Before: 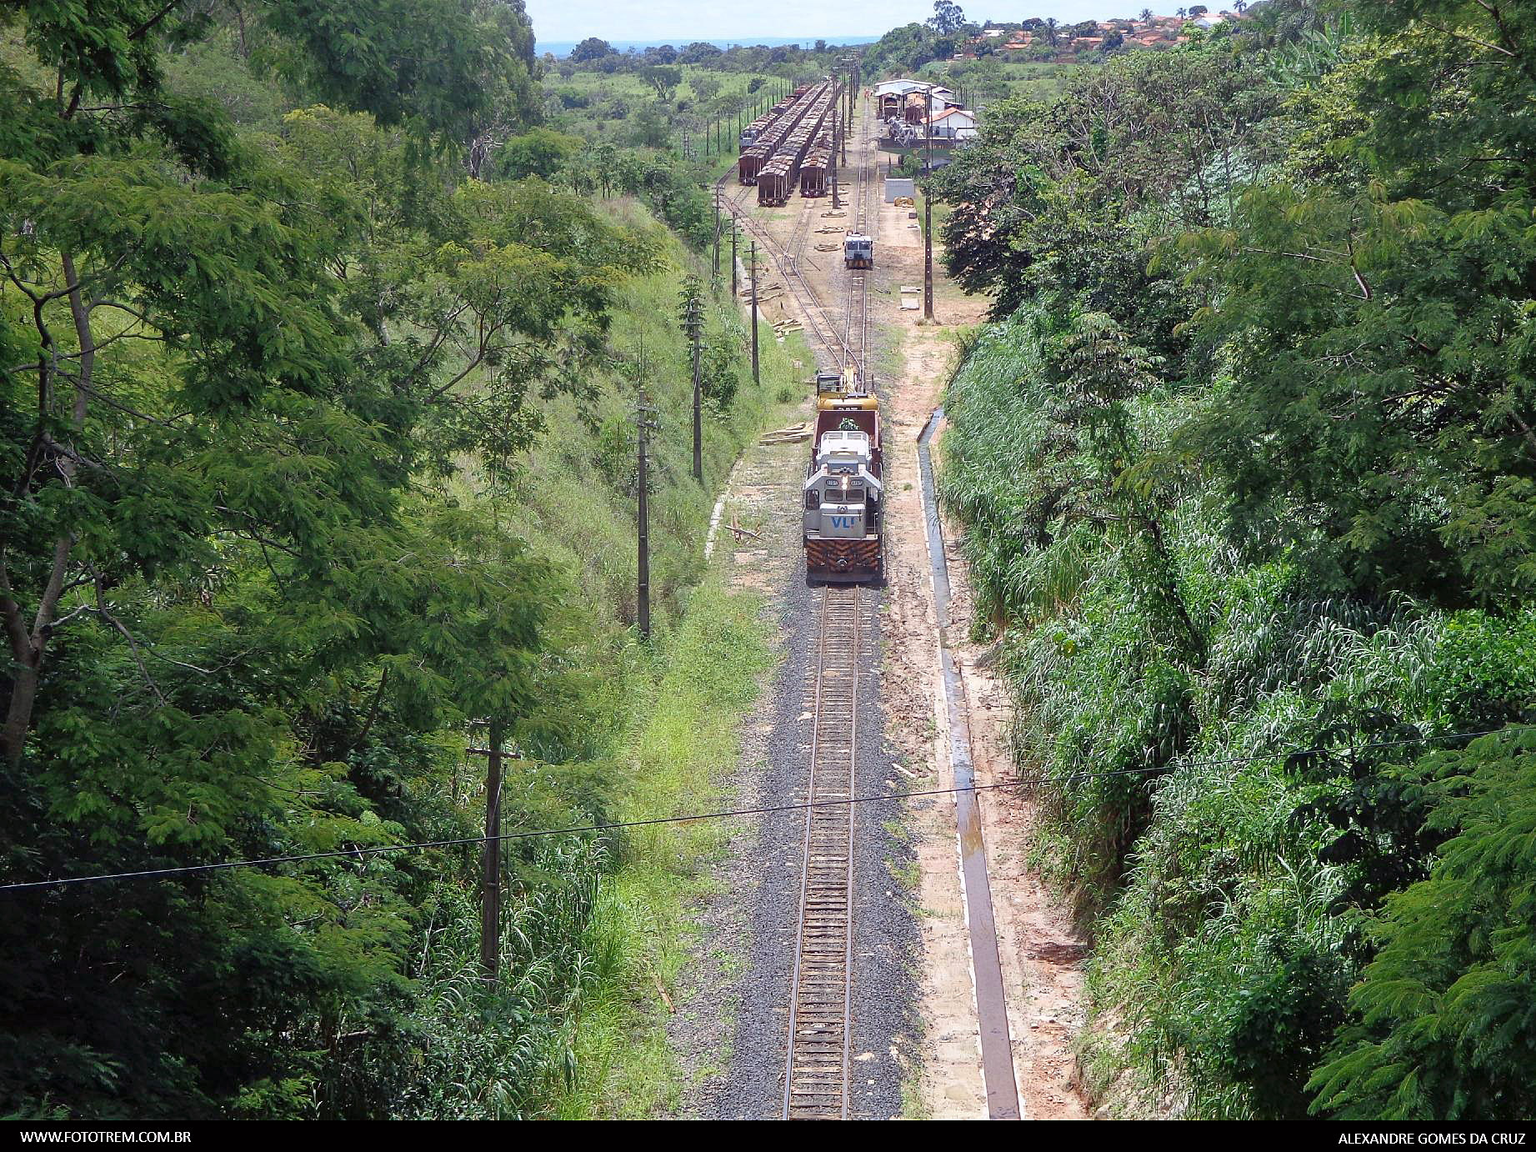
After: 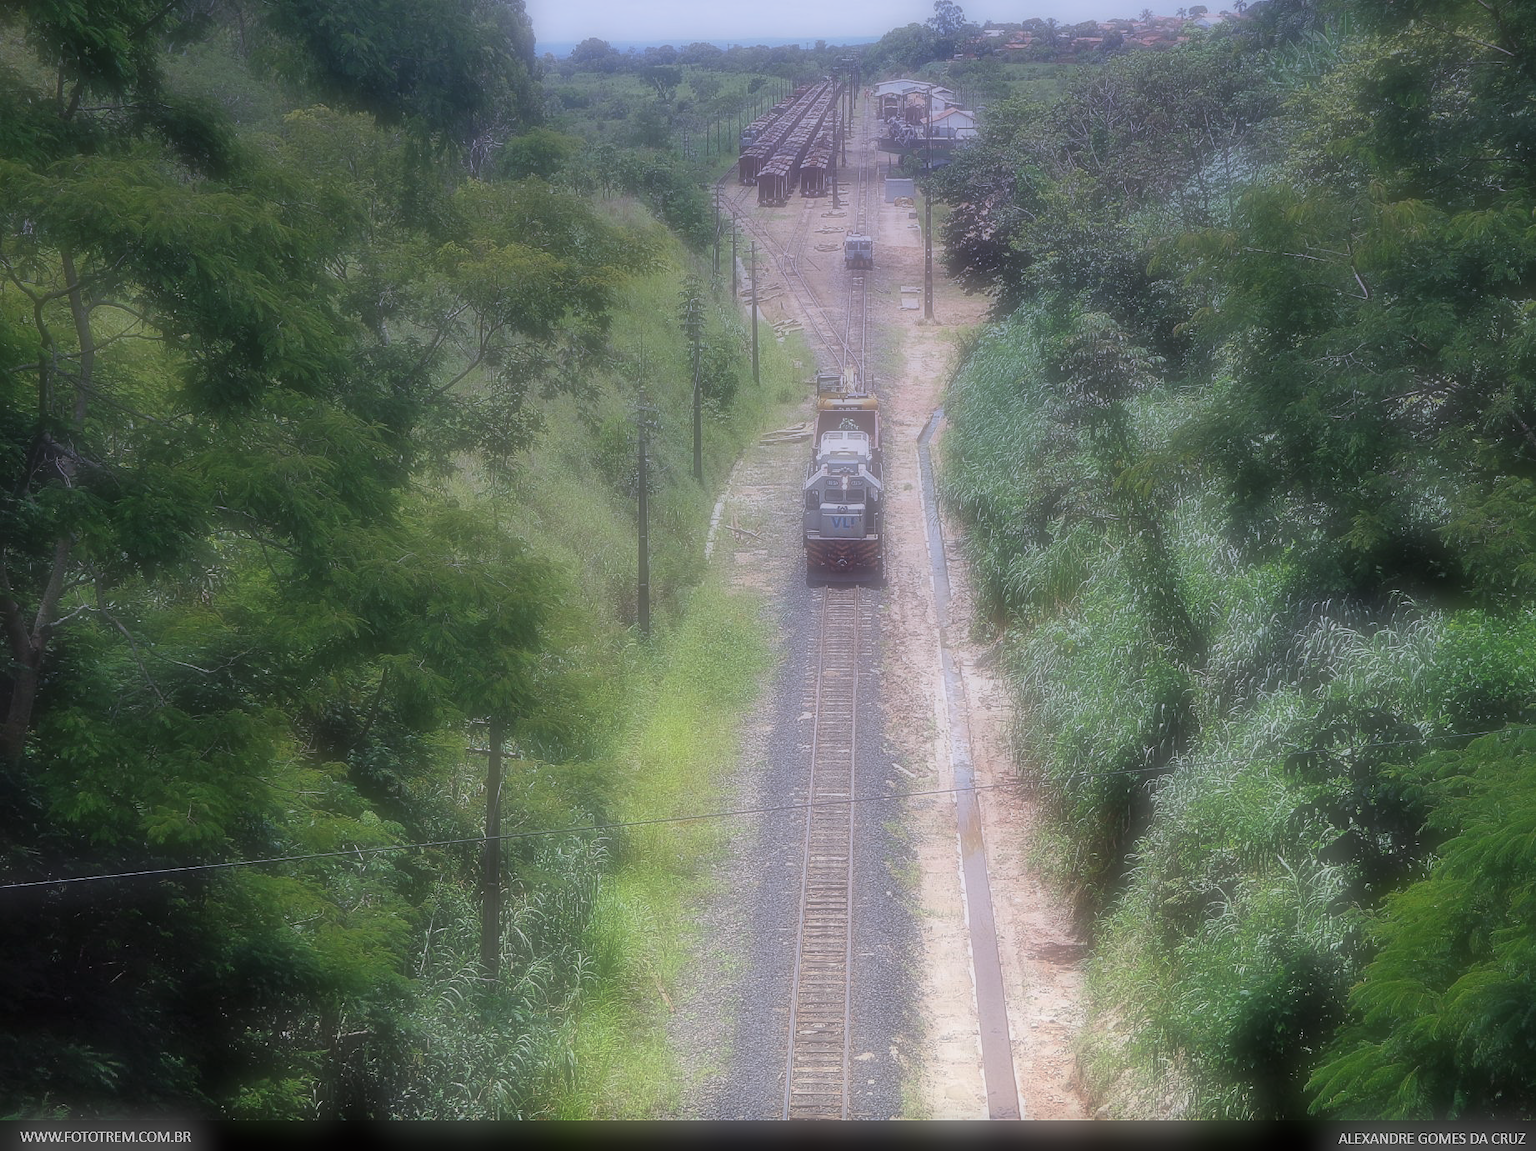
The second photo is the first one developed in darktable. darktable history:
graduated density: hue 238.83°, saturation 50%
soften: on, module defaults
